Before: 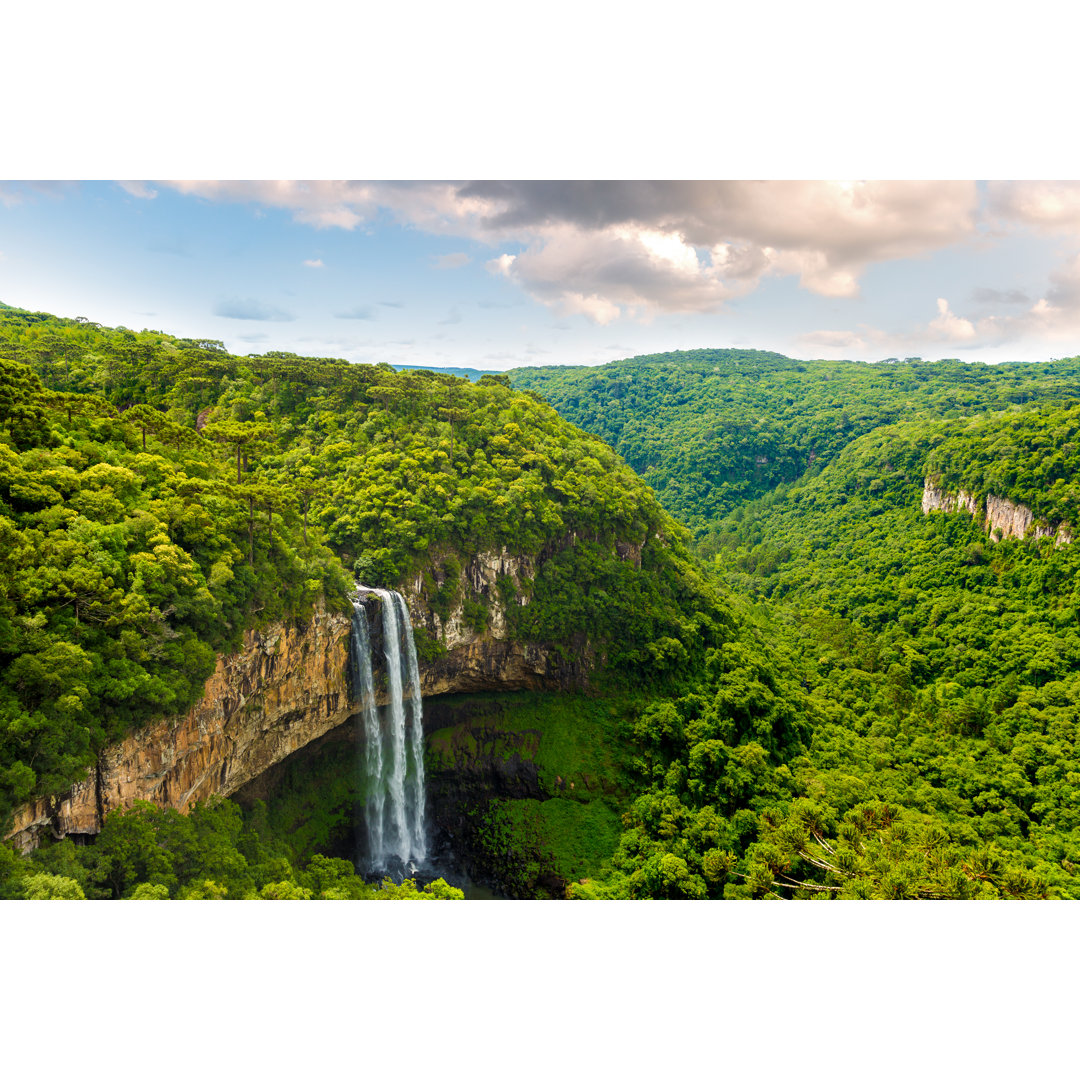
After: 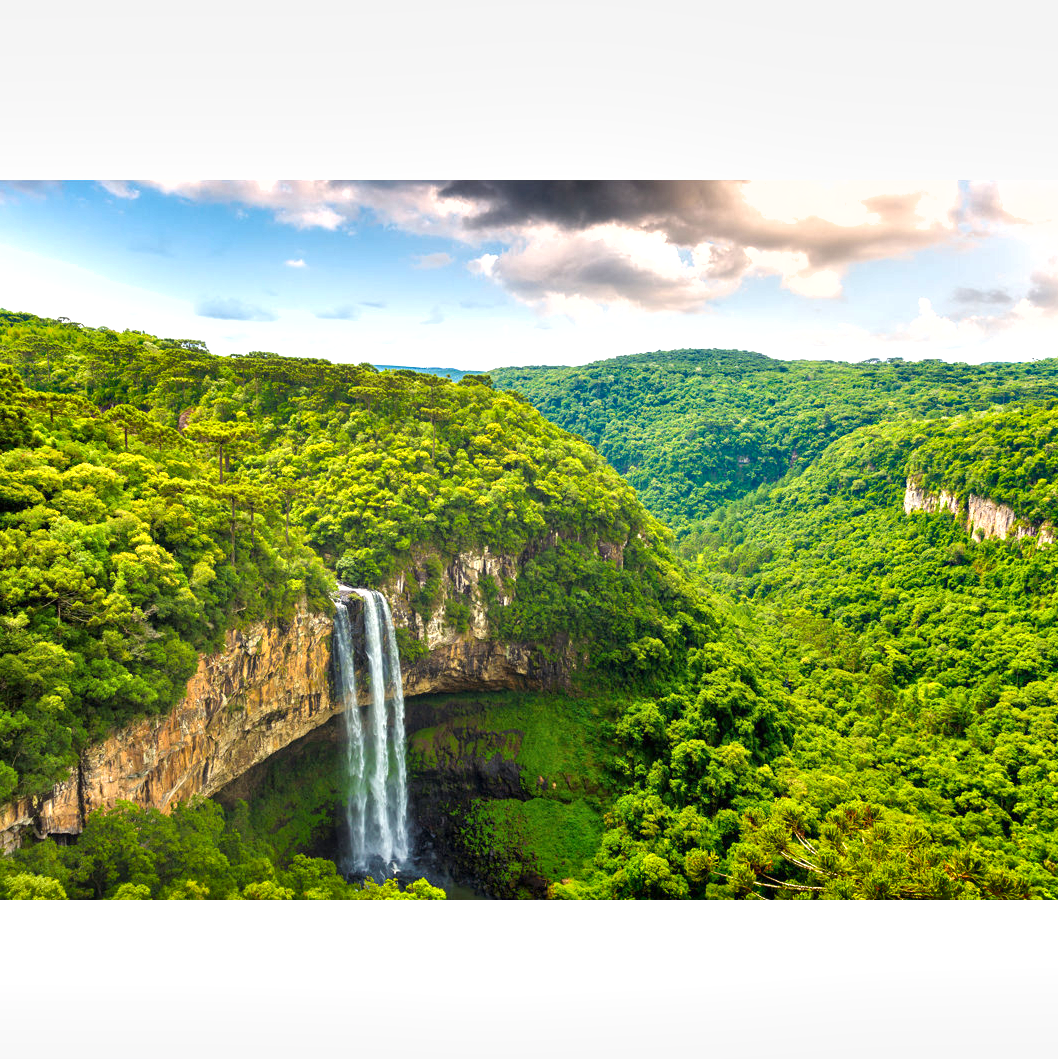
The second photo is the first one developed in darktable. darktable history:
shadows and highlights: low approximation 0.01, soften with gaussian
exposure: black level correction 0, exposure 1.096 EV, compensate highlight preservation false
tone equalizer: -8 EV -0.001 EV, -7 EV 0.004 EV, -6 EV -0.013 EV, -5 EV 0.016 EV, -4 EV -0.008 EV, -3 EV 0.005 EV, -2 EV -0.058 EV, -1 EV -0.308 EV, +0 EV -0.587 EV, mask exposure compensation -0.499 EV
crop: left 1.692%, right 0.268%, bottom 1.912%
